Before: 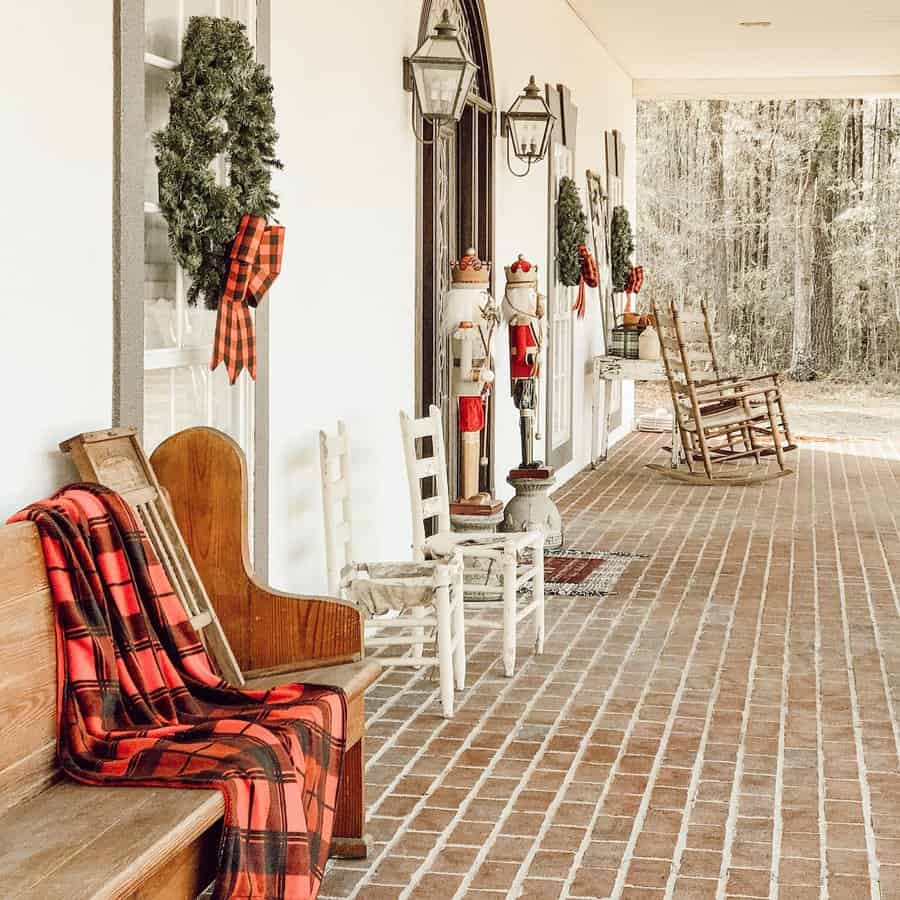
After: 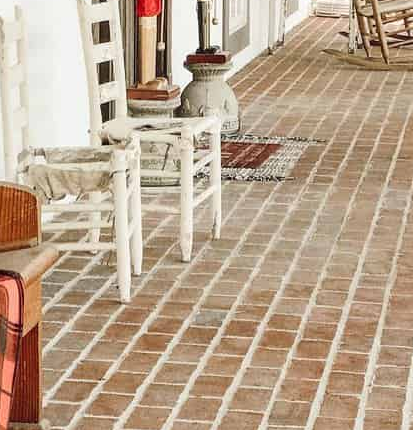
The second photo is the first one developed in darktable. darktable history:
crop: left 35.974%, top 46.193%, right 18.106%, bottom 5.988%
